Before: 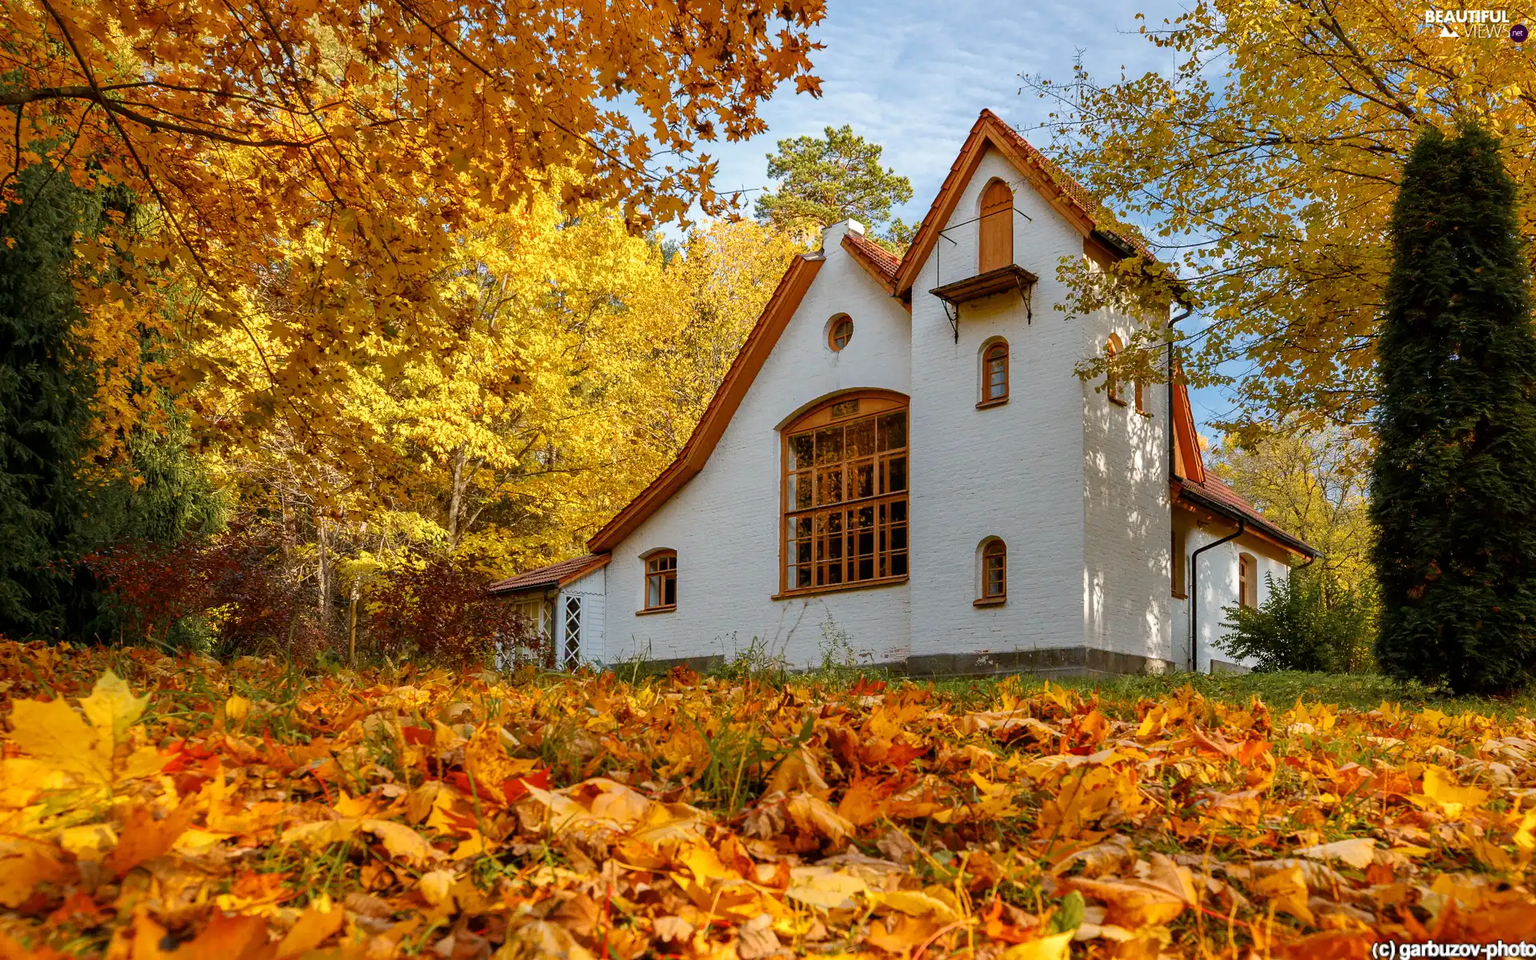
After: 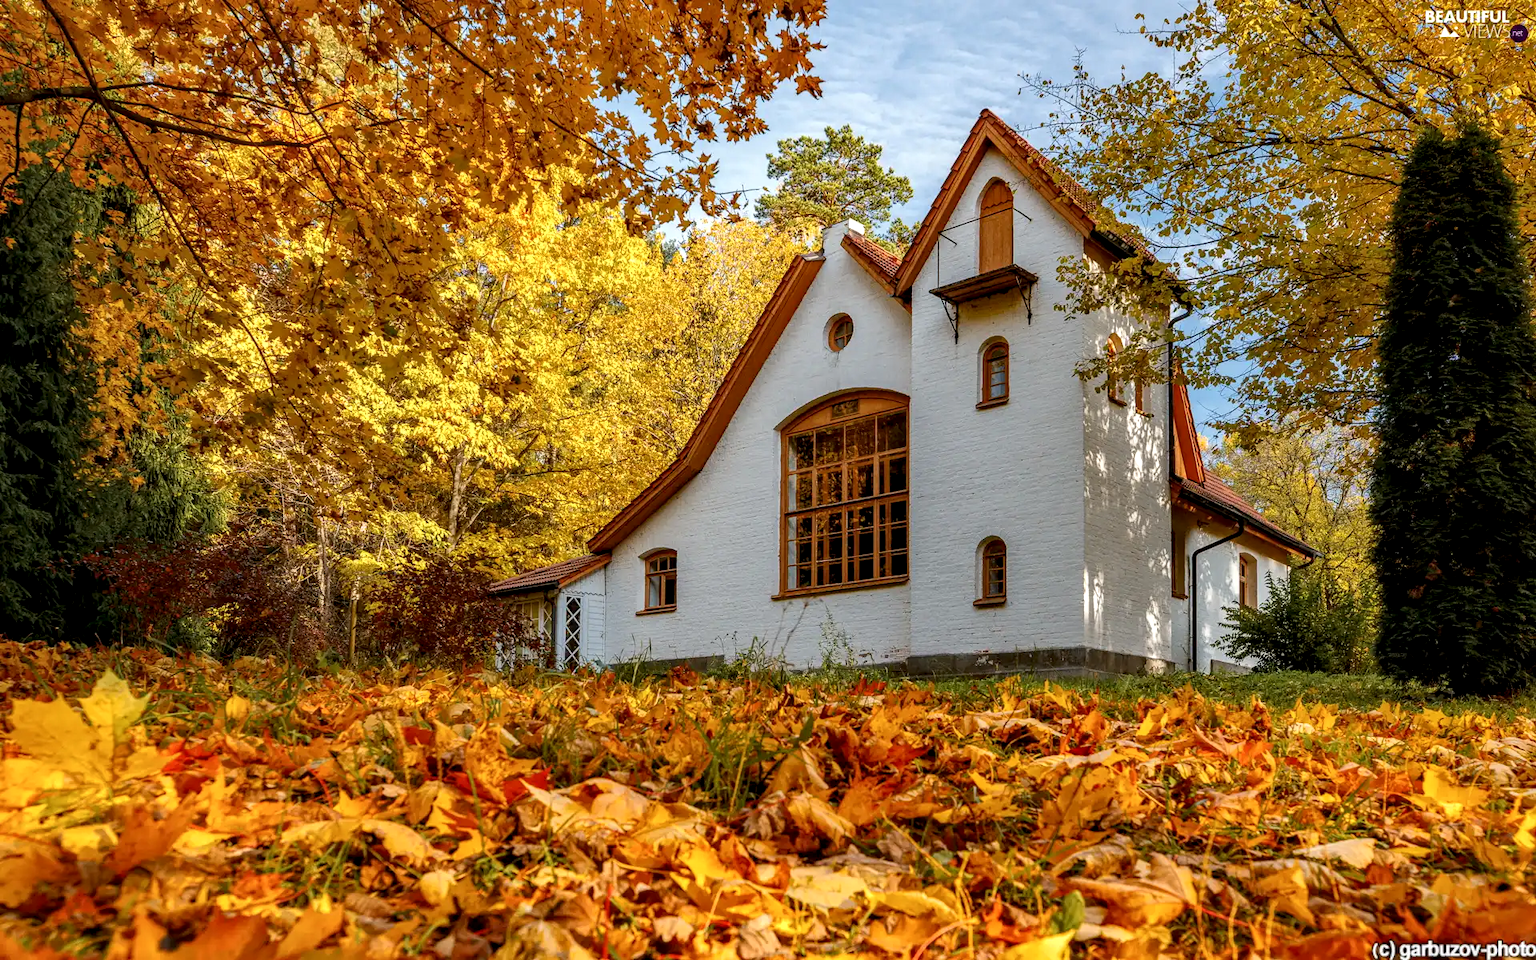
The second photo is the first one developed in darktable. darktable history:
local contrast: highlights 42%, shadows 60%, detail 137%, midtone range 0.51
